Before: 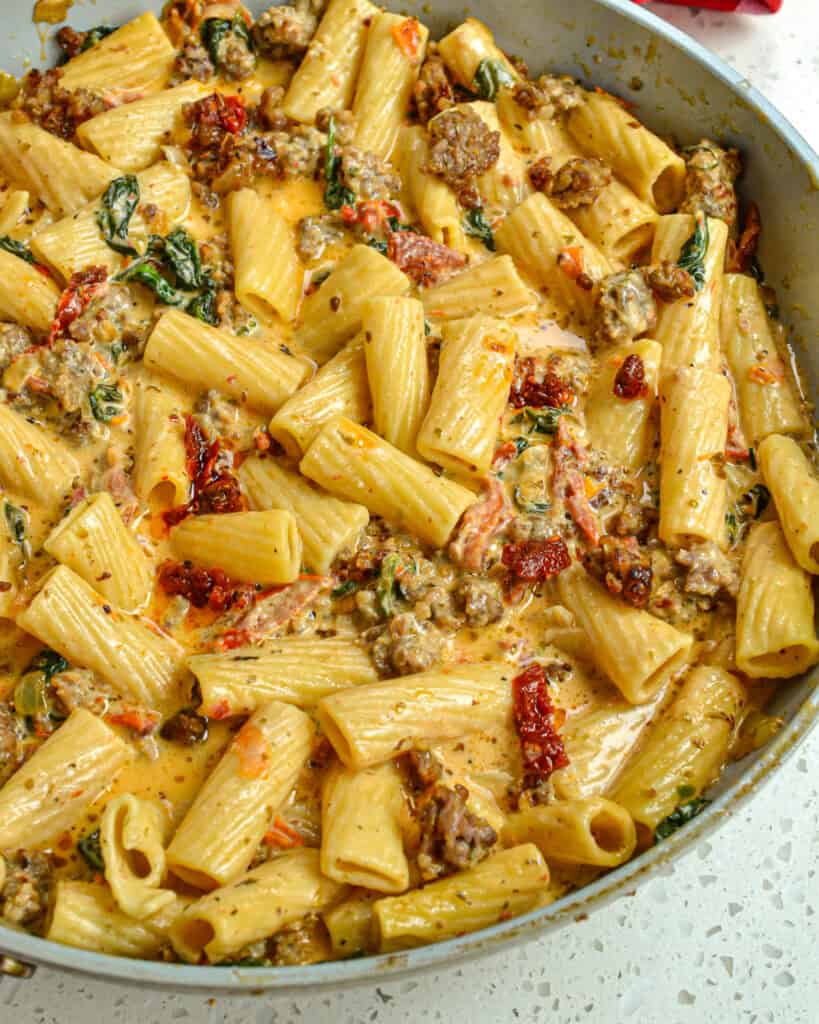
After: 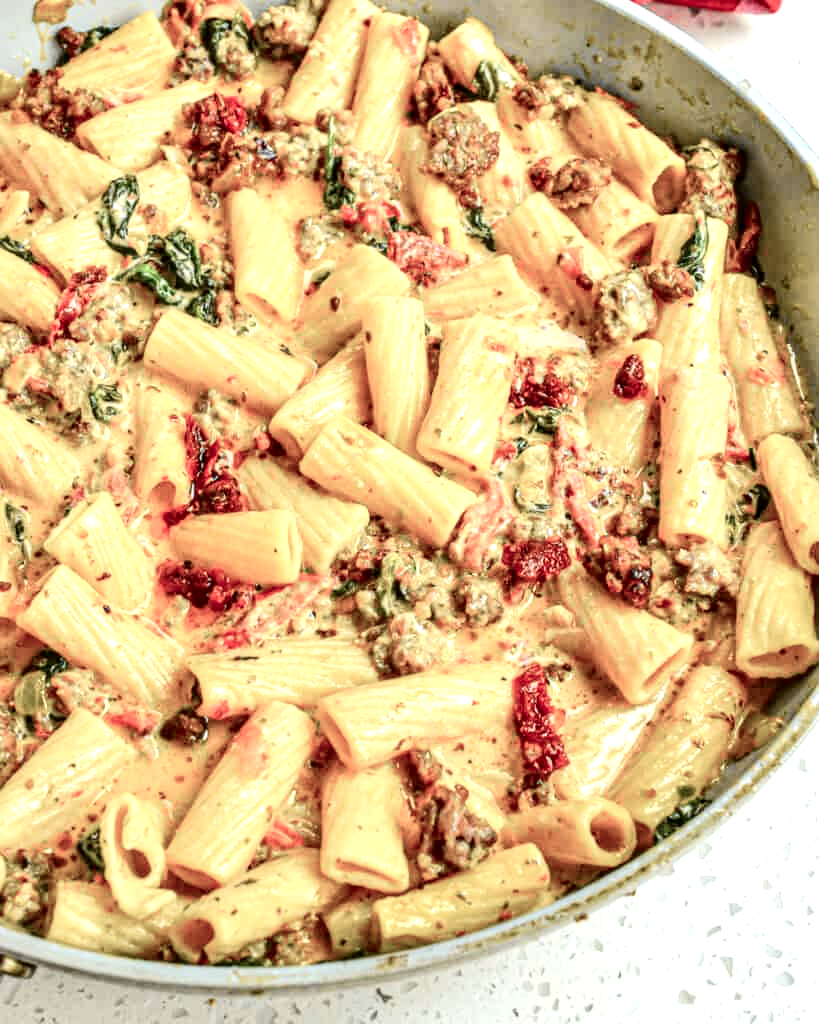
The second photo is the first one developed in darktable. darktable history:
tone curve: curves: ch0 [(0, 0.01) (0.133, 0.057) (0.338, 0.327) (0.494, 0.55) (0.726, 0.807) (1, 1)]; ch1 [(0, 0) (0.346, 0.324) (0.45, 0.431) (0.5, 0.5) (0.522, 0.517) (0.543, 0.578) (1, 1)]; ch2 [(0, 0) (0.44, 0.424) (0.501, 0.499) (0.564, 0.611) (0.622, 0.667) (0.707, 0.746) (1, 1)], color space Lab, independent channels, preserve colors none
color balance rgb: linear chroma grading › global chroma -16.06%, perceptual saturation grading › global saturation -32.85%, global vibrance -23.56%
local contrast: highlights 35%, detail 135%
exposure: exposure 0.6 EV, compensate highlight preservation false
